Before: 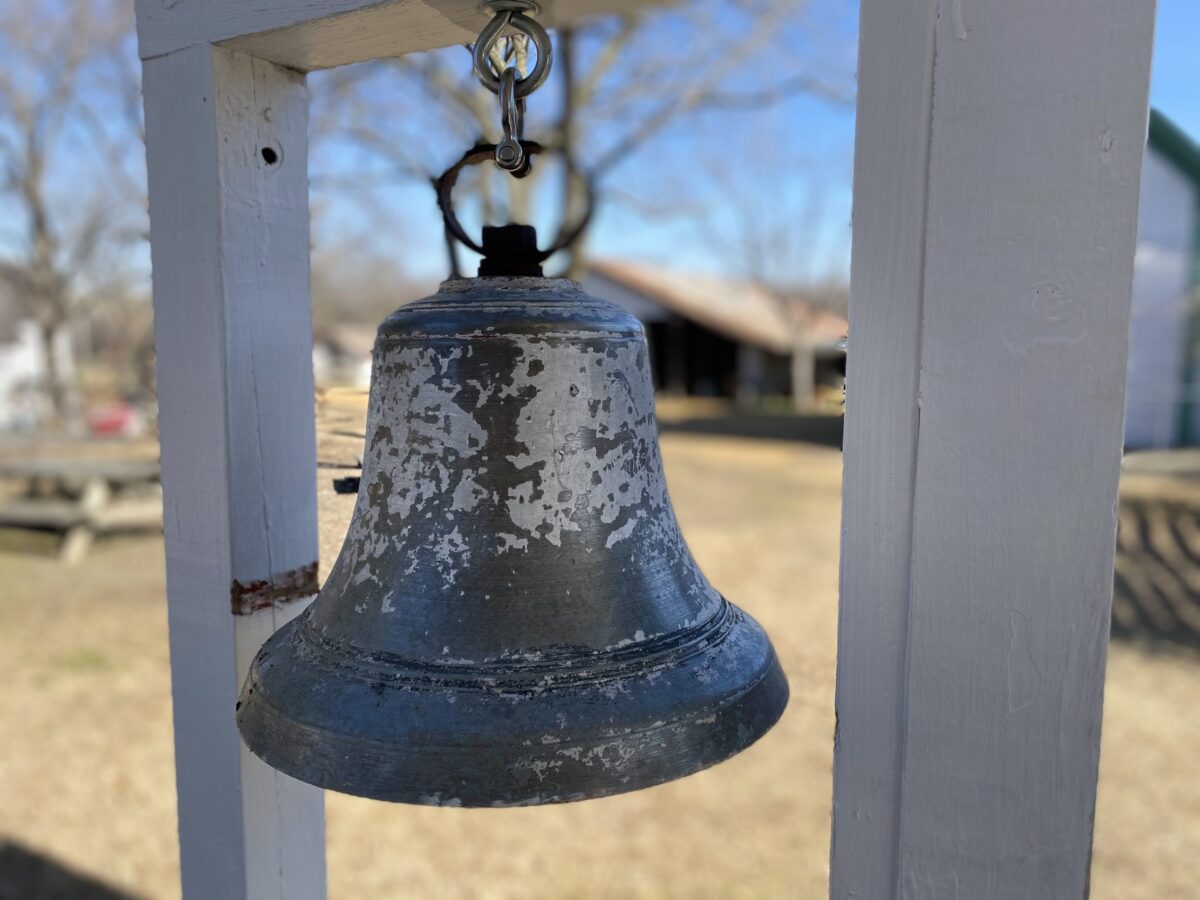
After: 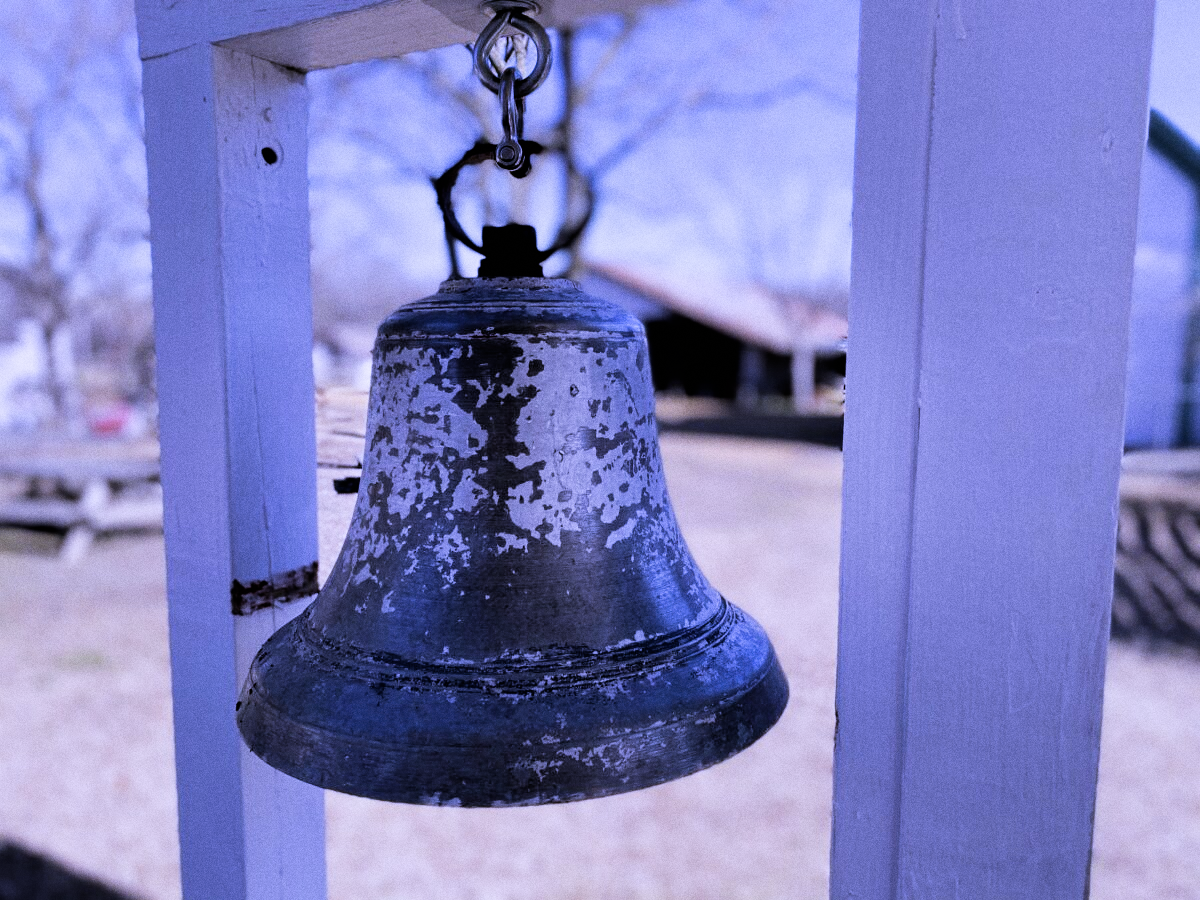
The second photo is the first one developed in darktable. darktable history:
filmic rgb: black relative exposure -5 EV, white relative exposure 3.5 EV, hardness 3.19, contrast 1.3, highlights saturation mix -50%
white balance: red 0.98, blue 1.61
grain: coarseness 0.09 ISO
